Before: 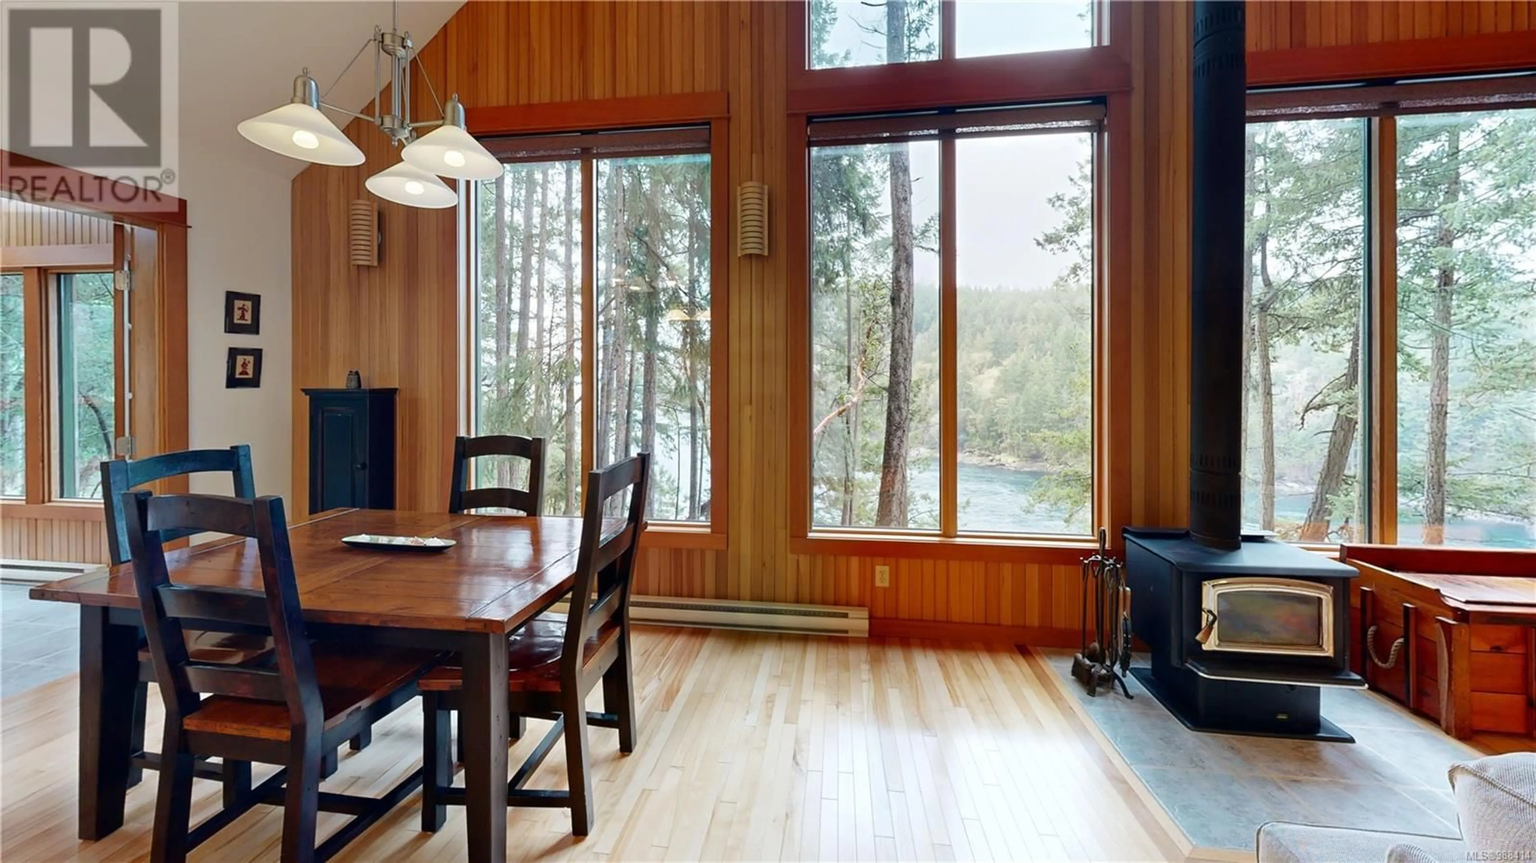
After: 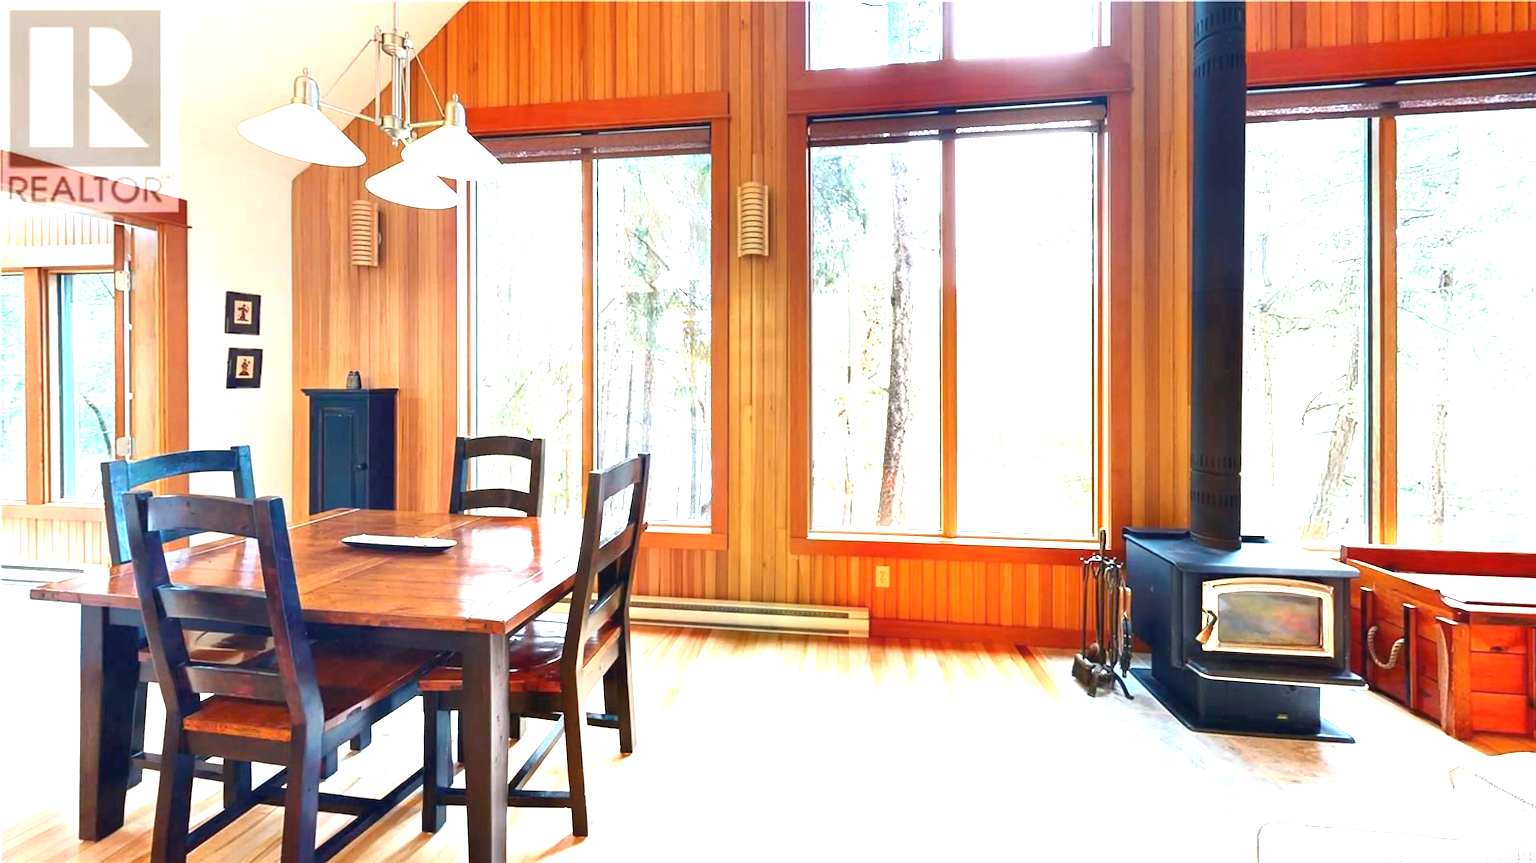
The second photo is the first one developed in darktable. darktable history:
exposure: black level correction 0, exposure 1.97 EV, compensate highlight preservation false
contrast equalizer: octaves 7, y [[0.5, 0.5, 0.472, 0.5, 0.5, 0.5], [0.5 ×6], [0.5 ×6], [0 ×6], [0 ×6]]
tone curve: curves: ch0 [(0, 0) (0.003, 0.005) (0.011, 0.019) (0.025, 0.04) (0.044, 0.064) (0.069, 0.095) (0.1, 0.129) (0.136, 0.169) (0.177, 0.207) (0.224, 0.247) (0.277, 0.298) (0.335, 0.354) (0.399, 0.416) (0.468, 0.478) (0.543, 0.553) (0.623, 0.634) (0.709, 0.709) (0.801, 0.817) (0.898, 0.912) (1, 1)], color space Lab, independent channels, preserve colors none
